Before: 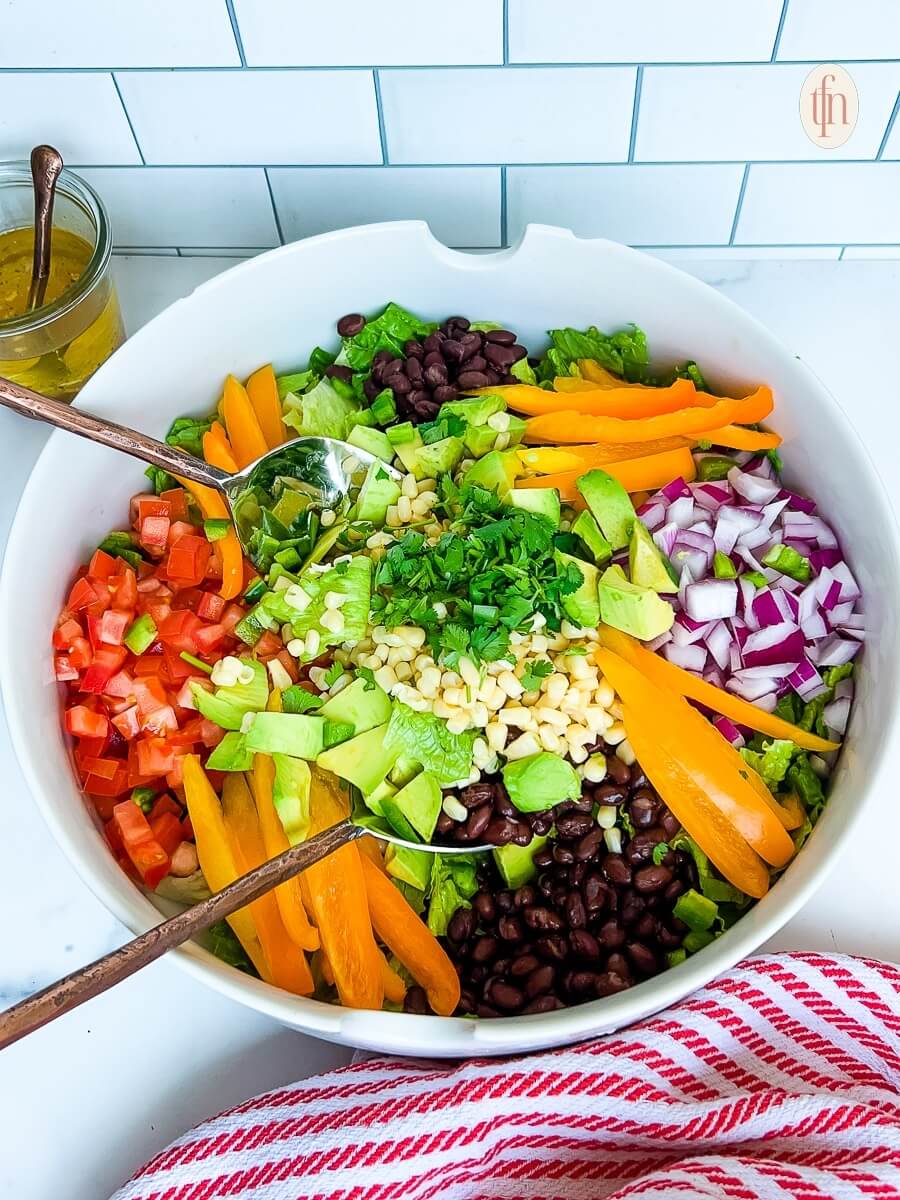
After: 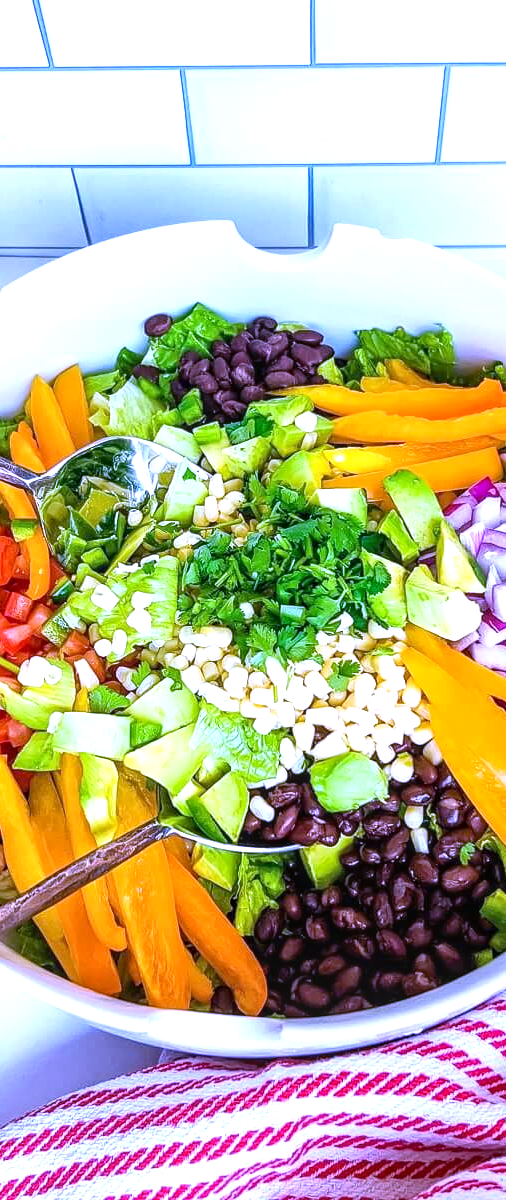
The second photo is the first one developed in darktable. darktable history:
exposure: black level correction 0.001, exposure 0.5 EV, compensate exposure bias true, compensate highlight preservation false
crop: left 21.496%, right 22.254%
rotate and perspective: automatic cropping original format, crop left 0, crop top 0
local contrast: on, module defaults
white balance: red 0.98, blue 1.61
